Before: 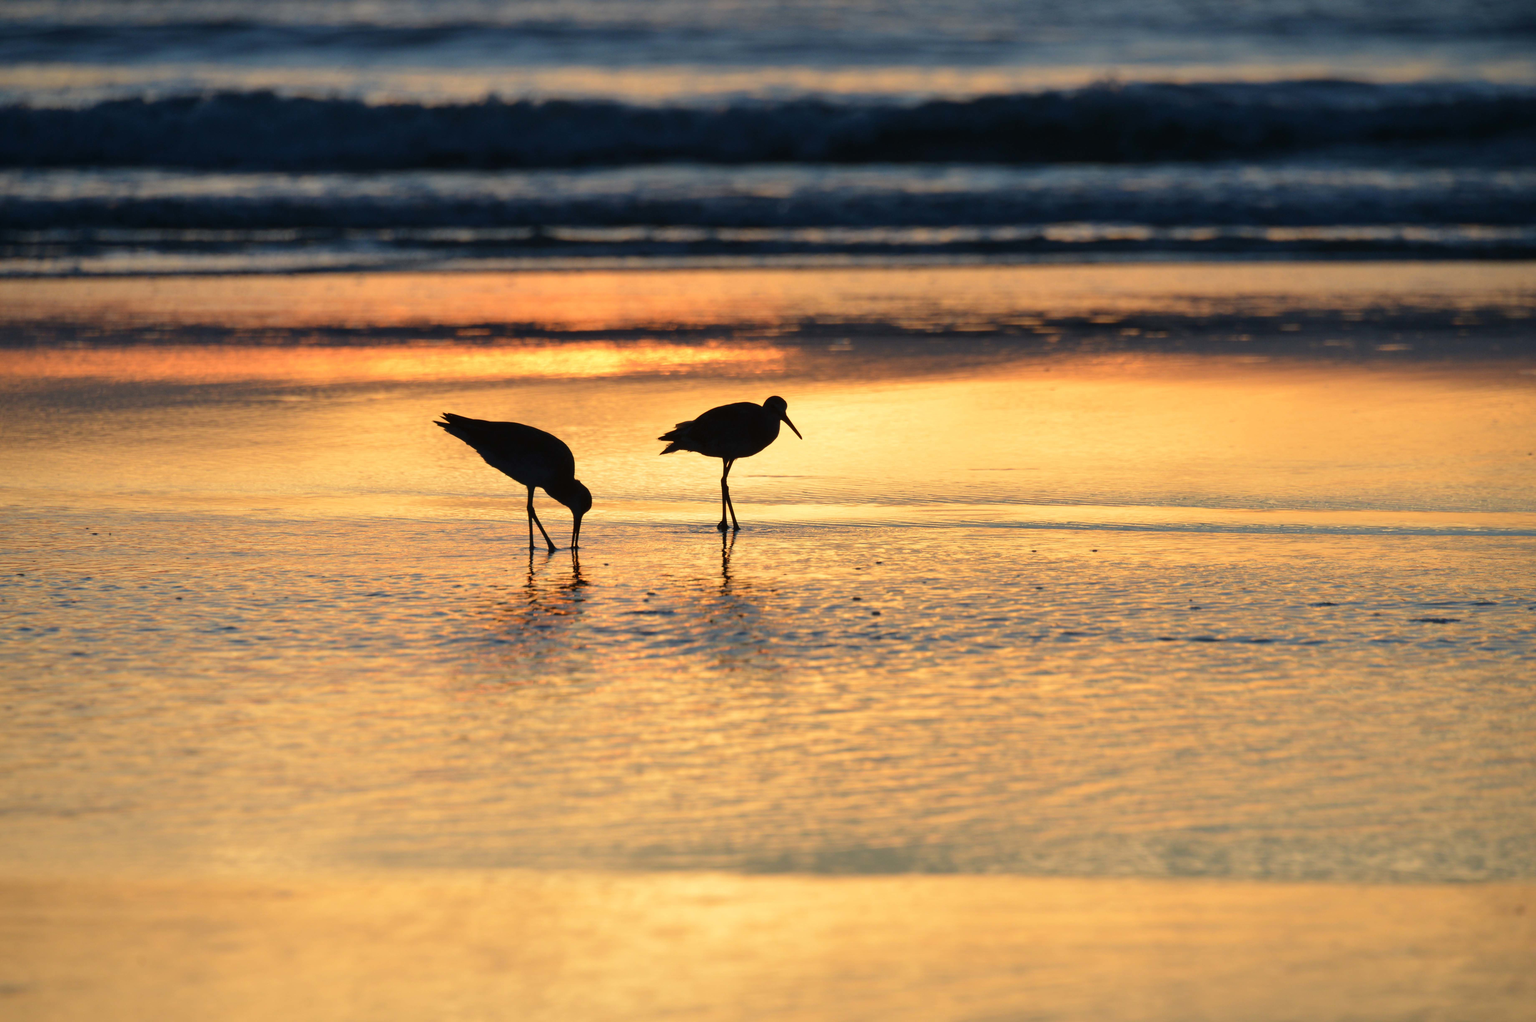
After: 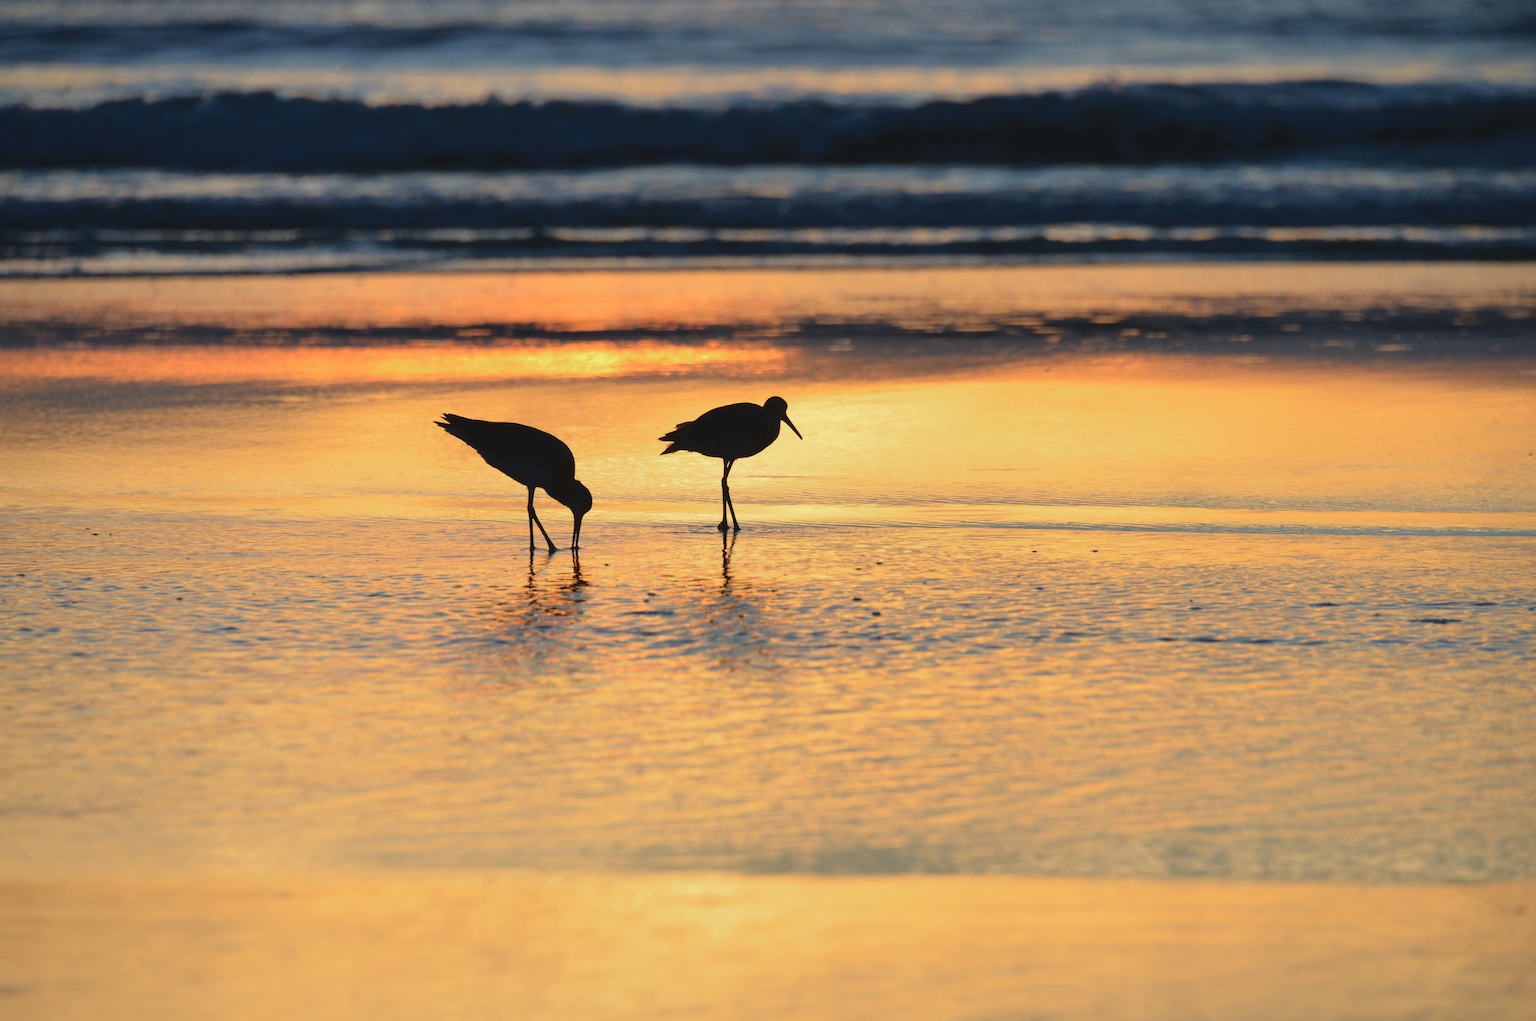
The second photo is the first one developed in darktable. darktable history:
tone curve: curves: ch0 [(0, 0) (0.003, 0.048) (0.011, 0.055) (0.025, 0.065) (0.044, 0.089) (0.069, 0.111) (0.1, 0.132) (0.136, 0.163) (0.177, 0.21) (0.224, 0.259) (0.277, 0.323) (0.335, 0.385) (0.399, 0.442) (0.468, 0.508) (0.543, 0.578) (0.623, 0.648) (0.709, 0.716) (0.801, 0.781) (0.898, 0.845) (1, 1)], color space Lab, independent channels, preserve colors none
